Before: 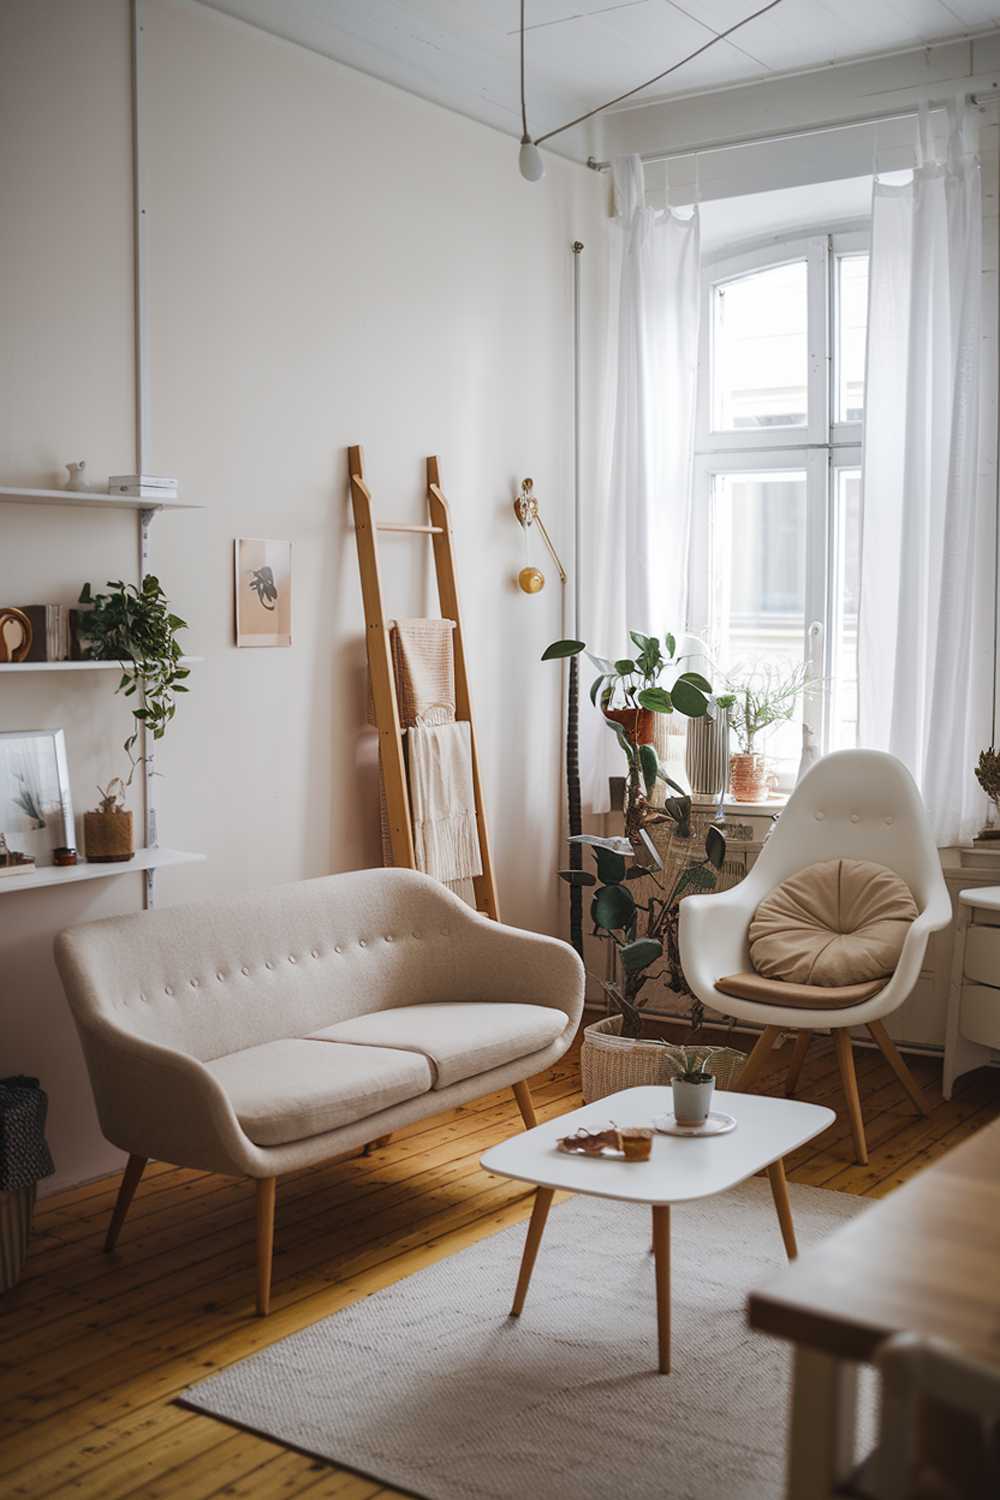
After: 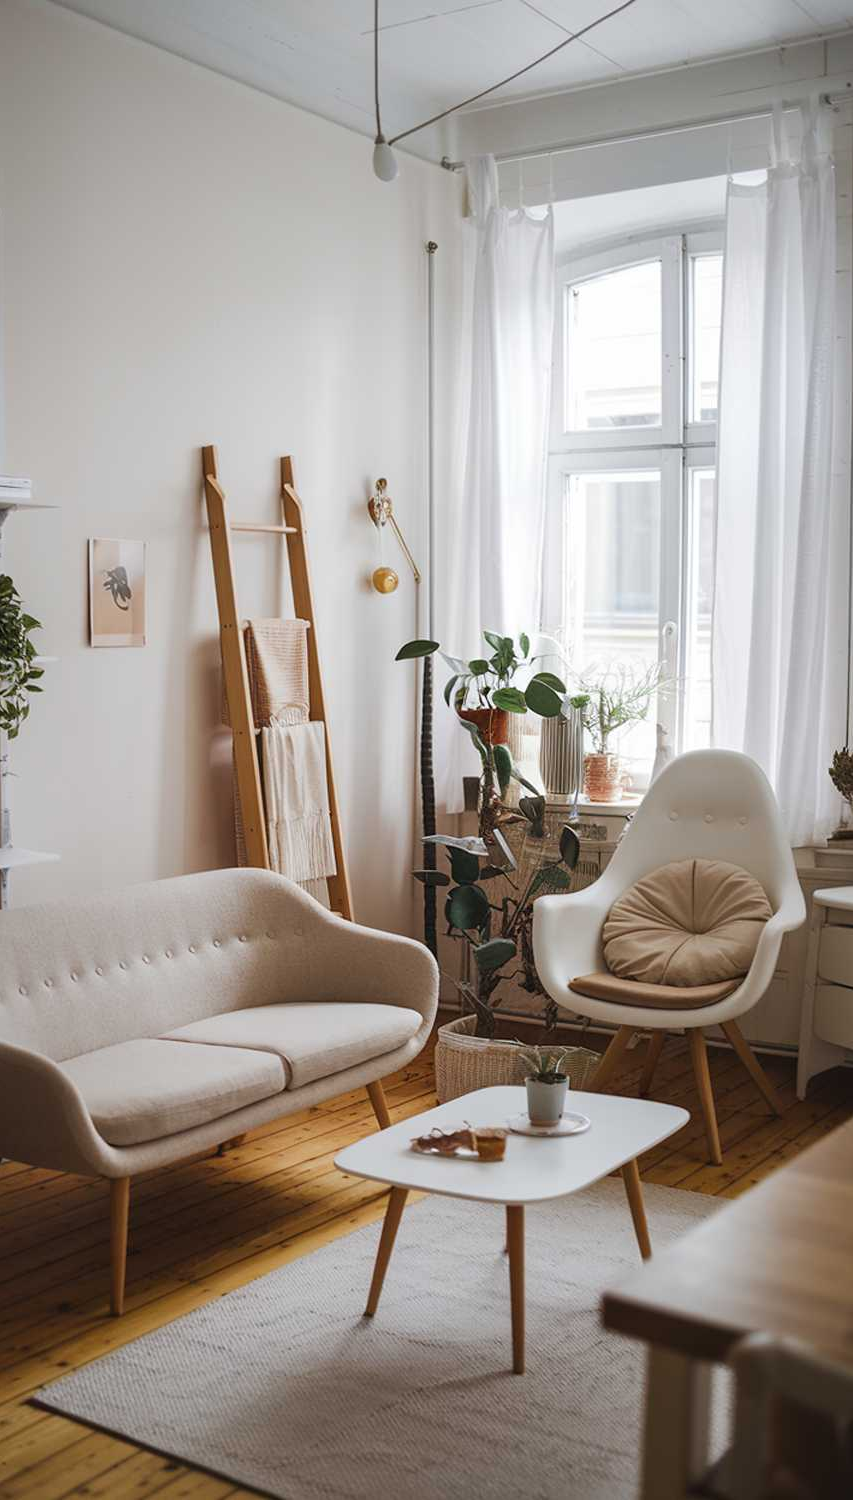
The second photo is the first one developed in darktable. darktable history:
crop and rotate: left 14.699%
